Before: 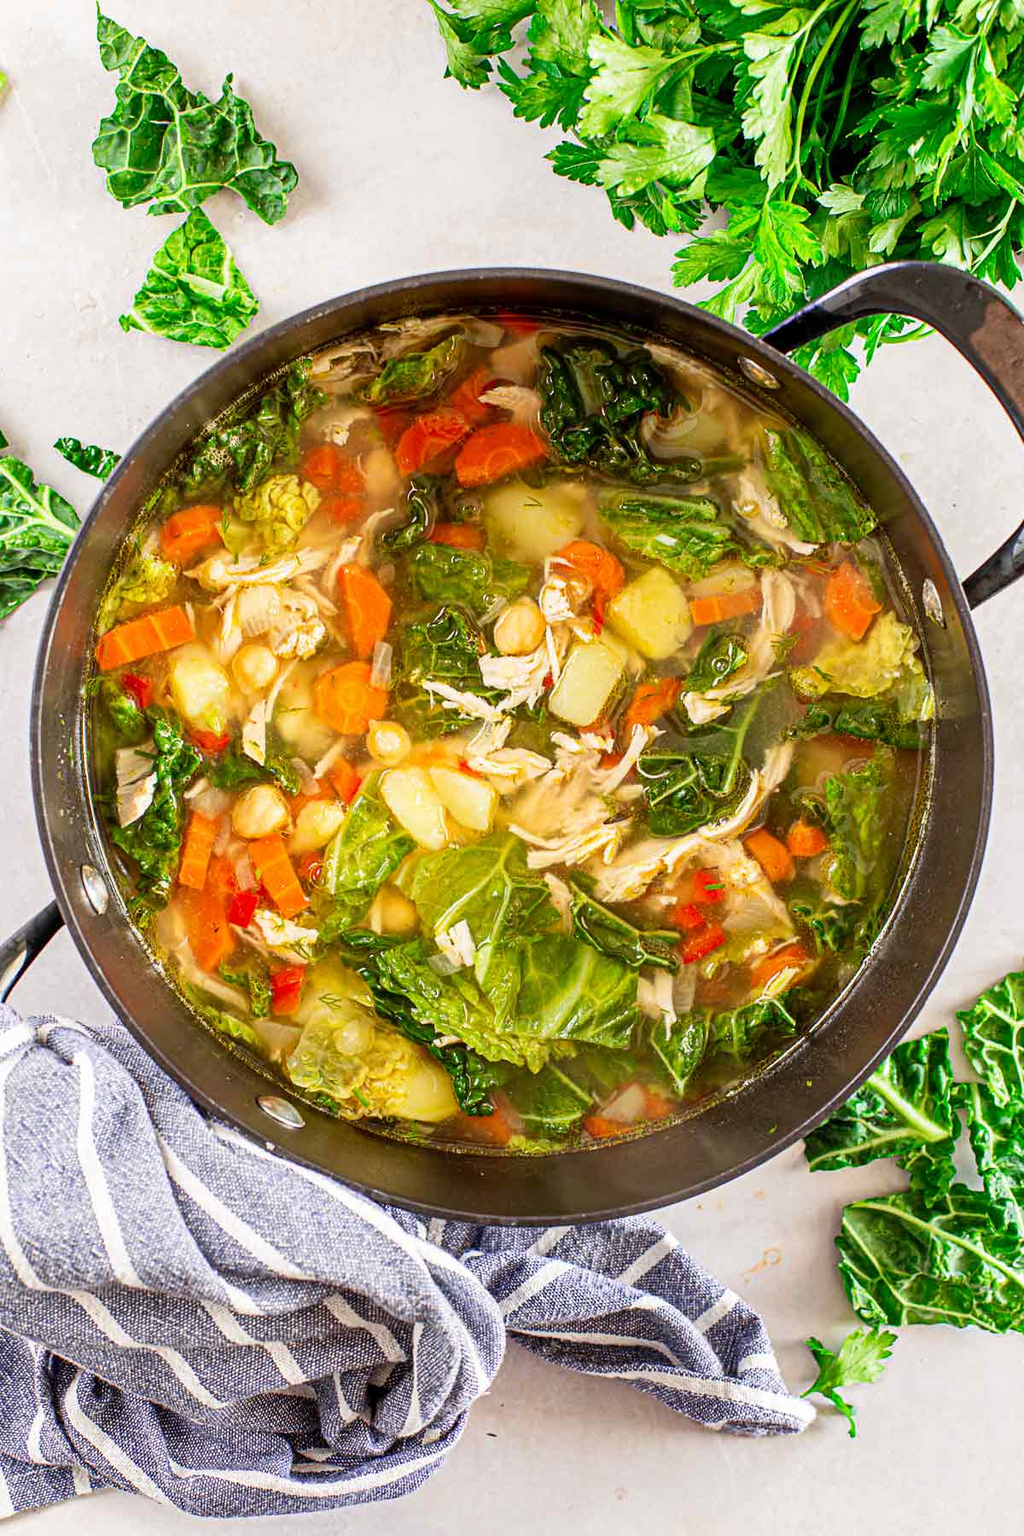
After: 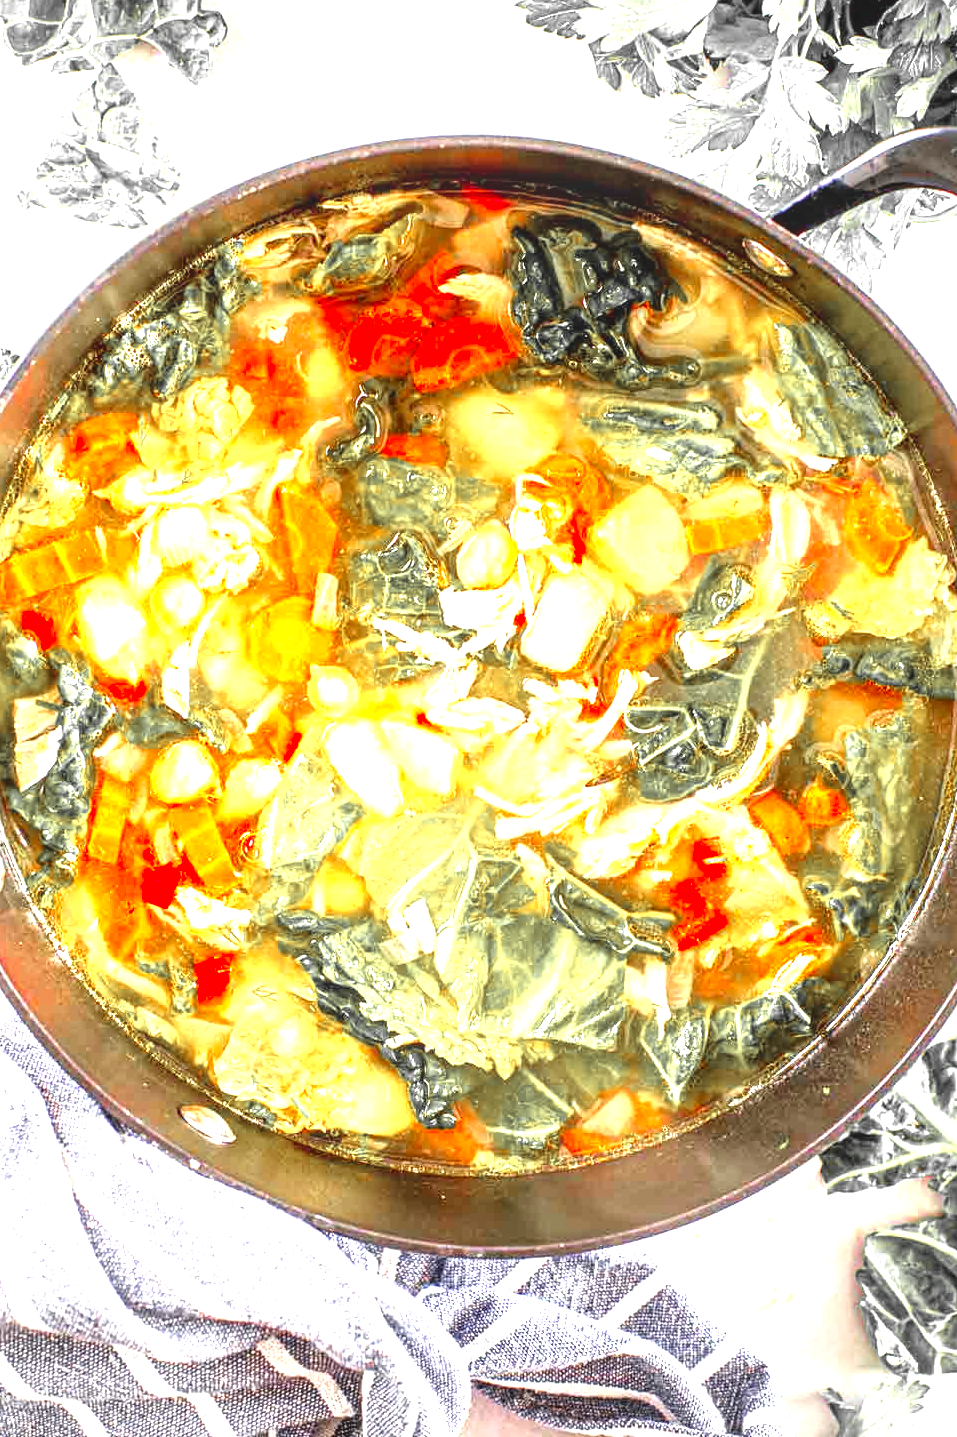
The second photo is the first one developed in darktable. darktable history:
color zones: curves: ch1 [(0, 0.679) (0.143, 0.647) (0.286, 0.261) (0.378, -0.011) (0.571, 0.396) (0.714, 0.399) (0.857, 0.406) (1, 0.679)]
exposure: black level correction 0, exposure 1.199 EV, compensate exposure bias true, compensate highlight preservation false
local contrast: detail 110%
vignetting: on, module defaults
crop and rotate: left 10.247%, top 9.98%, right 9.971%, bottom 10.176%
tone equalizer: -8 EV -0.413 EV, -7 EV -0.401 EV, -6 EV -0.341 EV, -5 EV -0.251 EV, -3 EV 0.209 EV, -2 EV 0.349 EV, -1 EV 0.398 EV, +0 EV 0.444 EV, mask exposure compensation -0.488 EV
